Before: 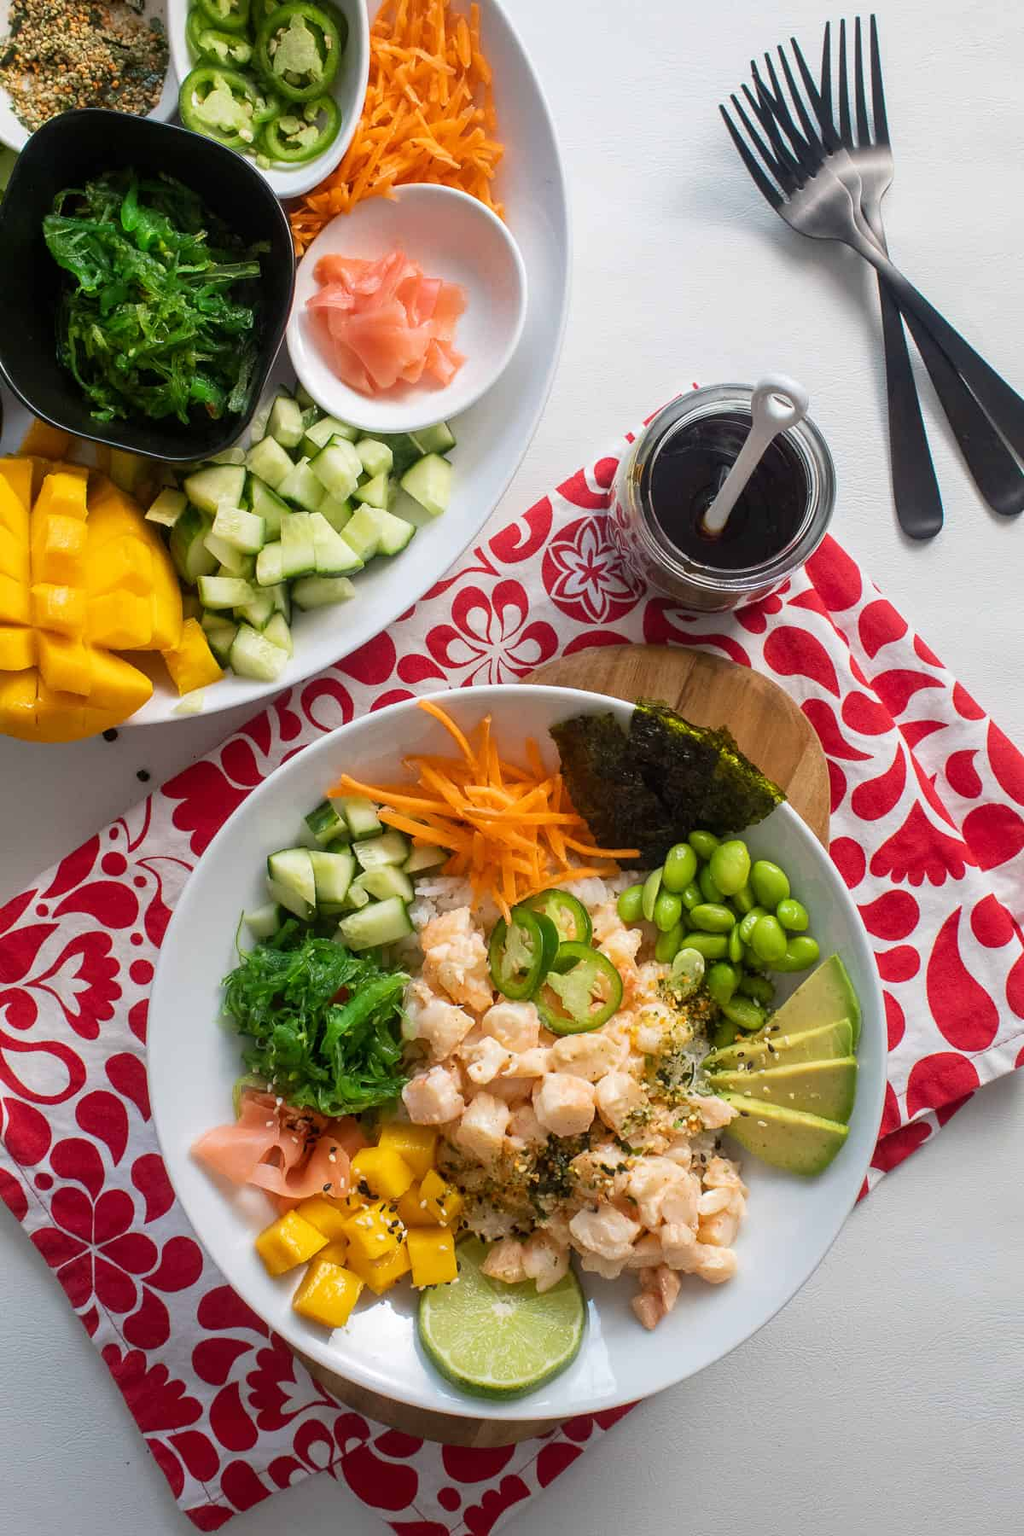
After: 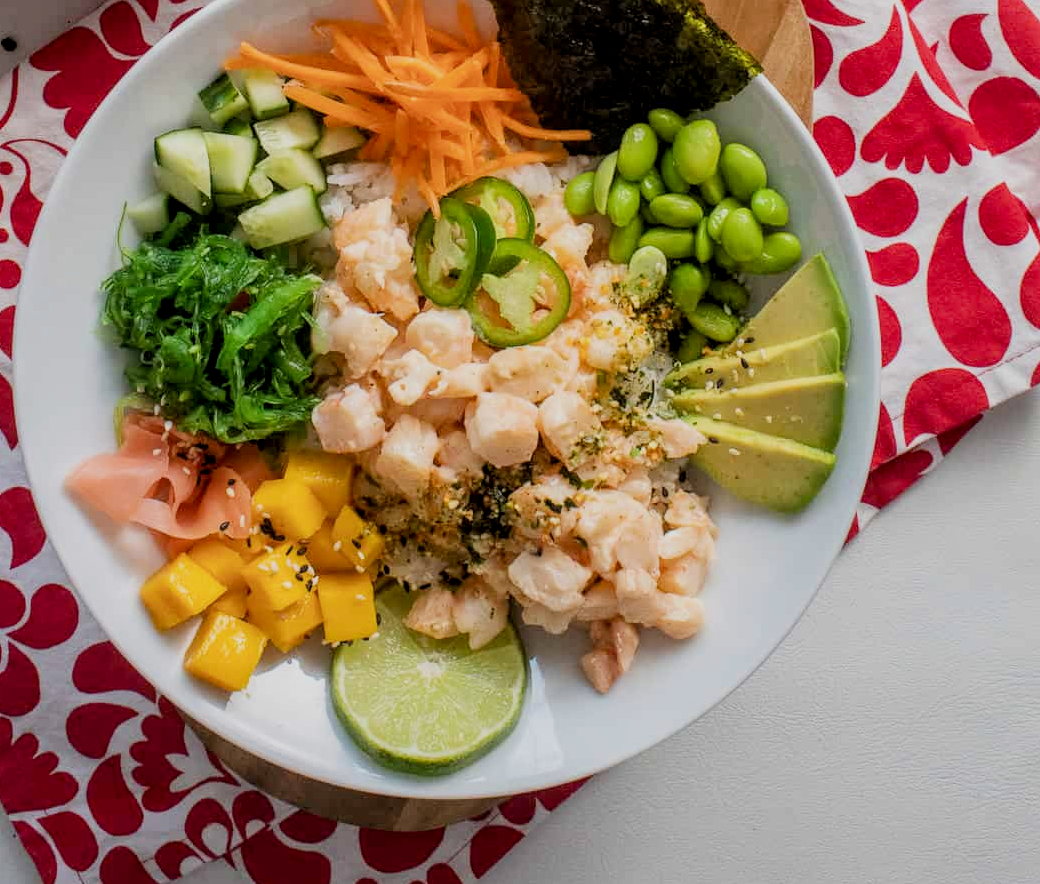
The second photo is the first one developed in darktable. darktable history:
crop and rotate: left 13.257%, top 48.061%, bottom 2.816%
exposure: black level correction 0.002, exposure 0.146 EV, compensate exposure bias true, compensate highlight preservation false
local contrast: on, module defaults
filmic rgb: black relative exposure -7.65 EV, white relative exposure 4.56 EV, threshold 5.95 EV, hardness 3.61, enable highlight reconstruction true
